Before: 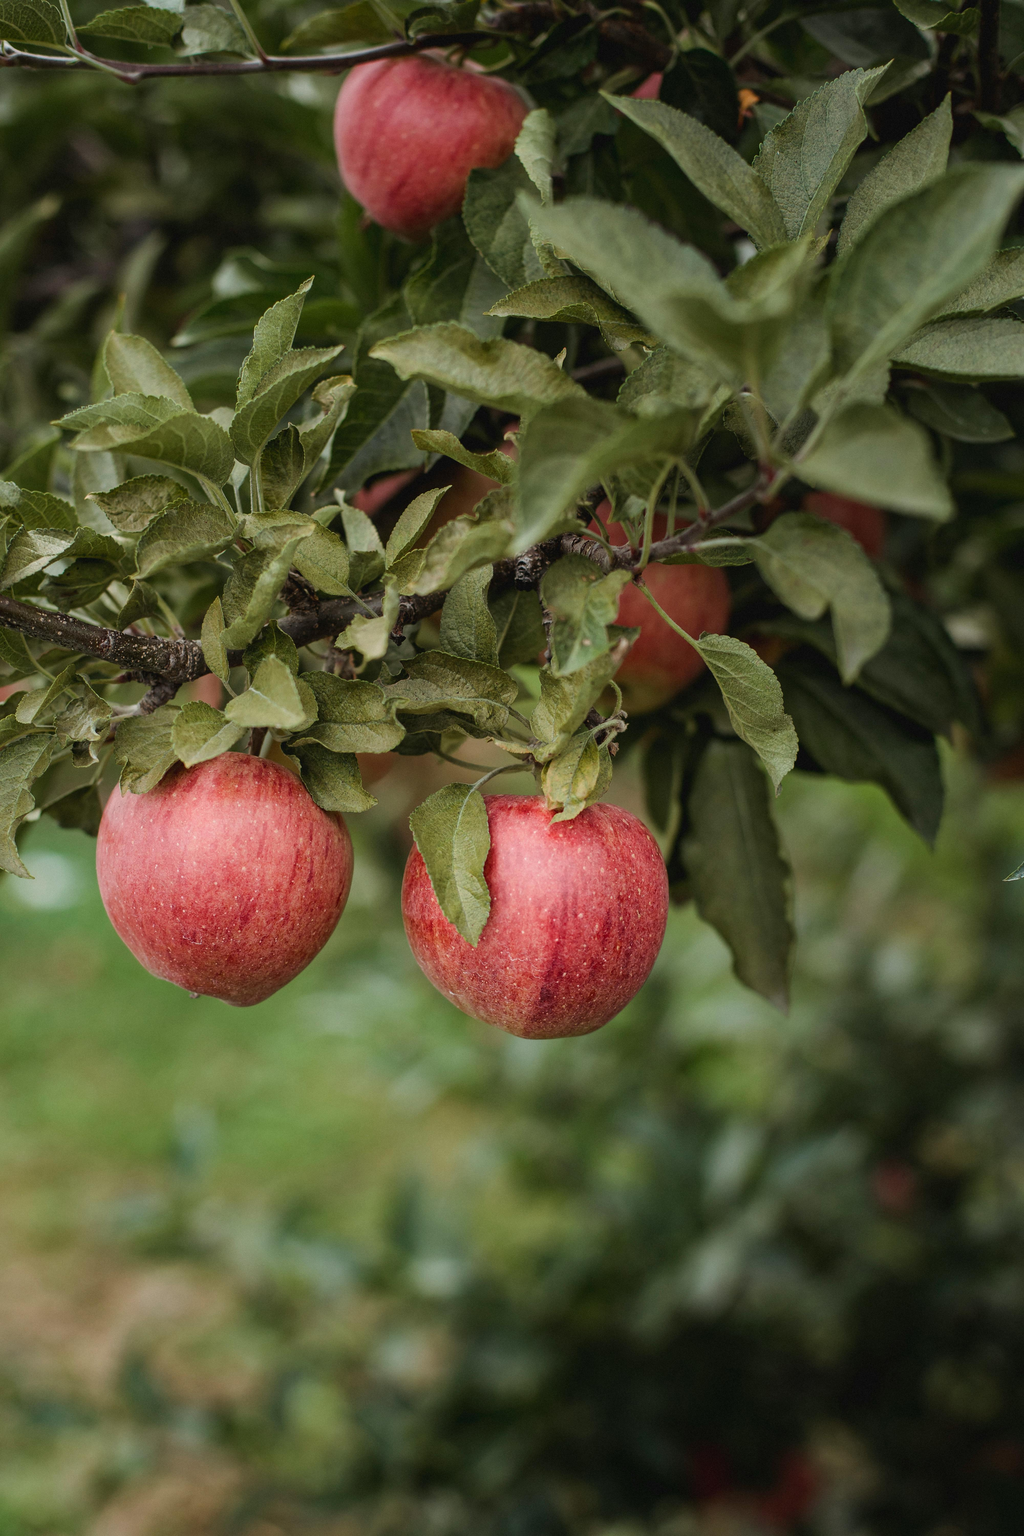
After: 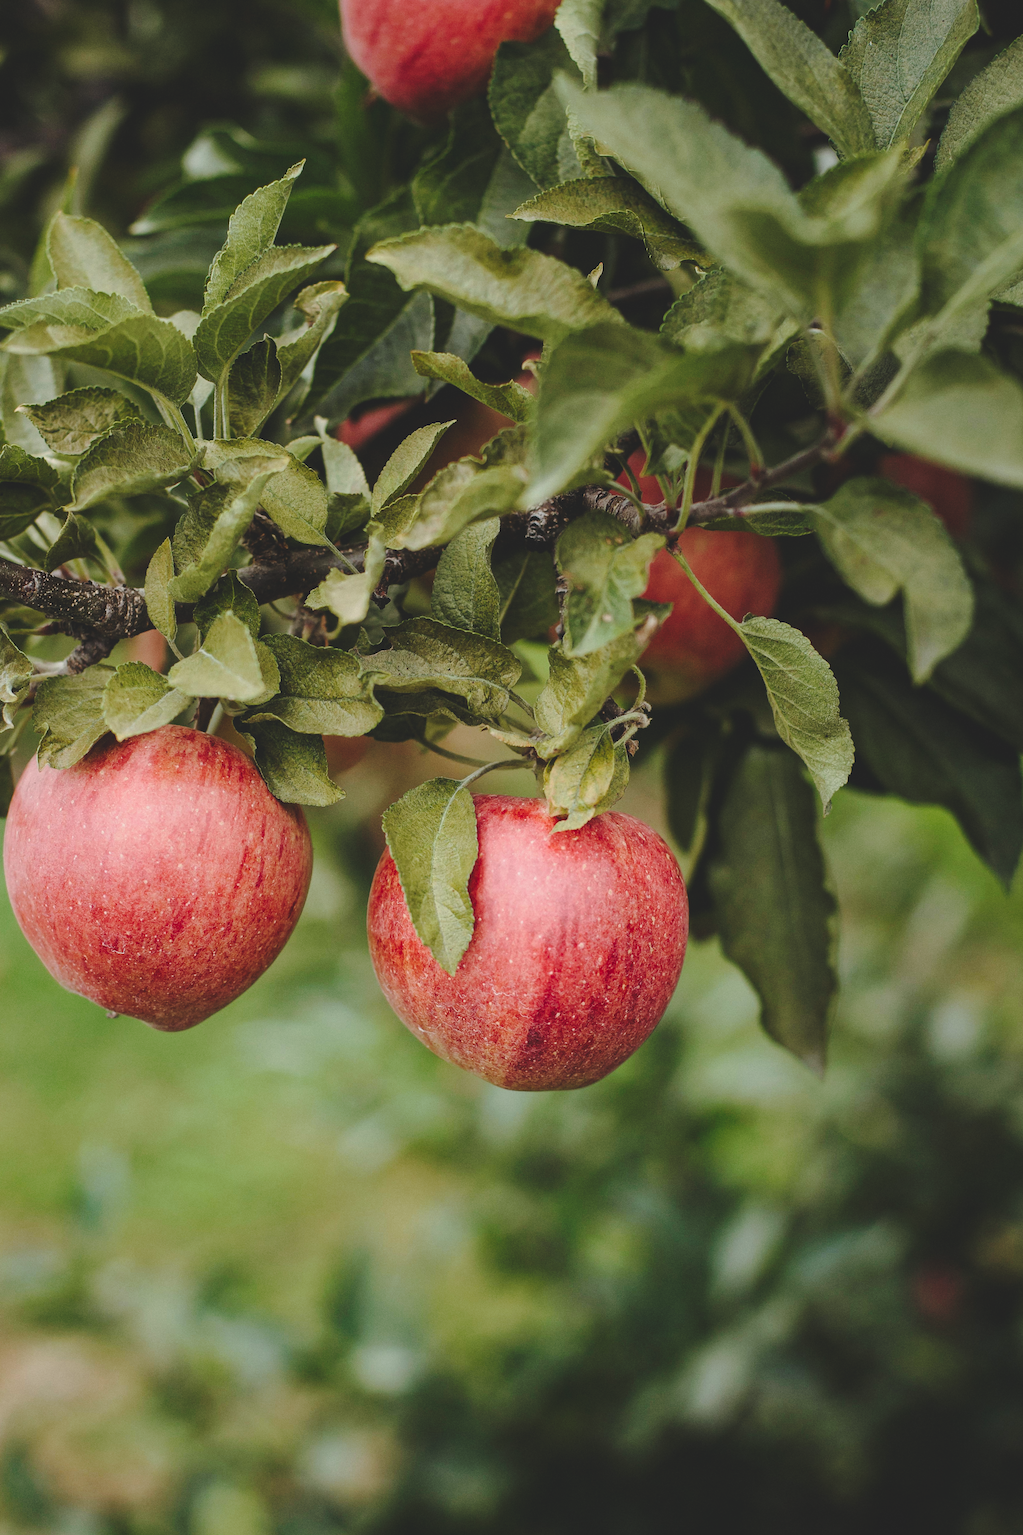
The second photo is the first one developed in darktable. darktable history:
tone curve: curves: ch0 [(0, 0) (0.003, 0.139) (0.011, 0.14) (0.025, 0.138) (0.044, 0.14) (0.069, 0.149) (0.1, 0.161) (0.136, 0.179) (0.177, 0.203) (0.224, 0.245) (0.277, 0.302) (0.335, 0.382) (0.399, 0.461) (0.468, 0.546) (0.543, 0.614) (0.623, 0.687) (0.709, 0.758) (0.801, 0.84) (0.898, 0.912) (1, 1)], preserve colors none
crop and rotate: angle -3.27°, left 5.211%, top 5.211%, right 4.607%, bottom 4.607%
